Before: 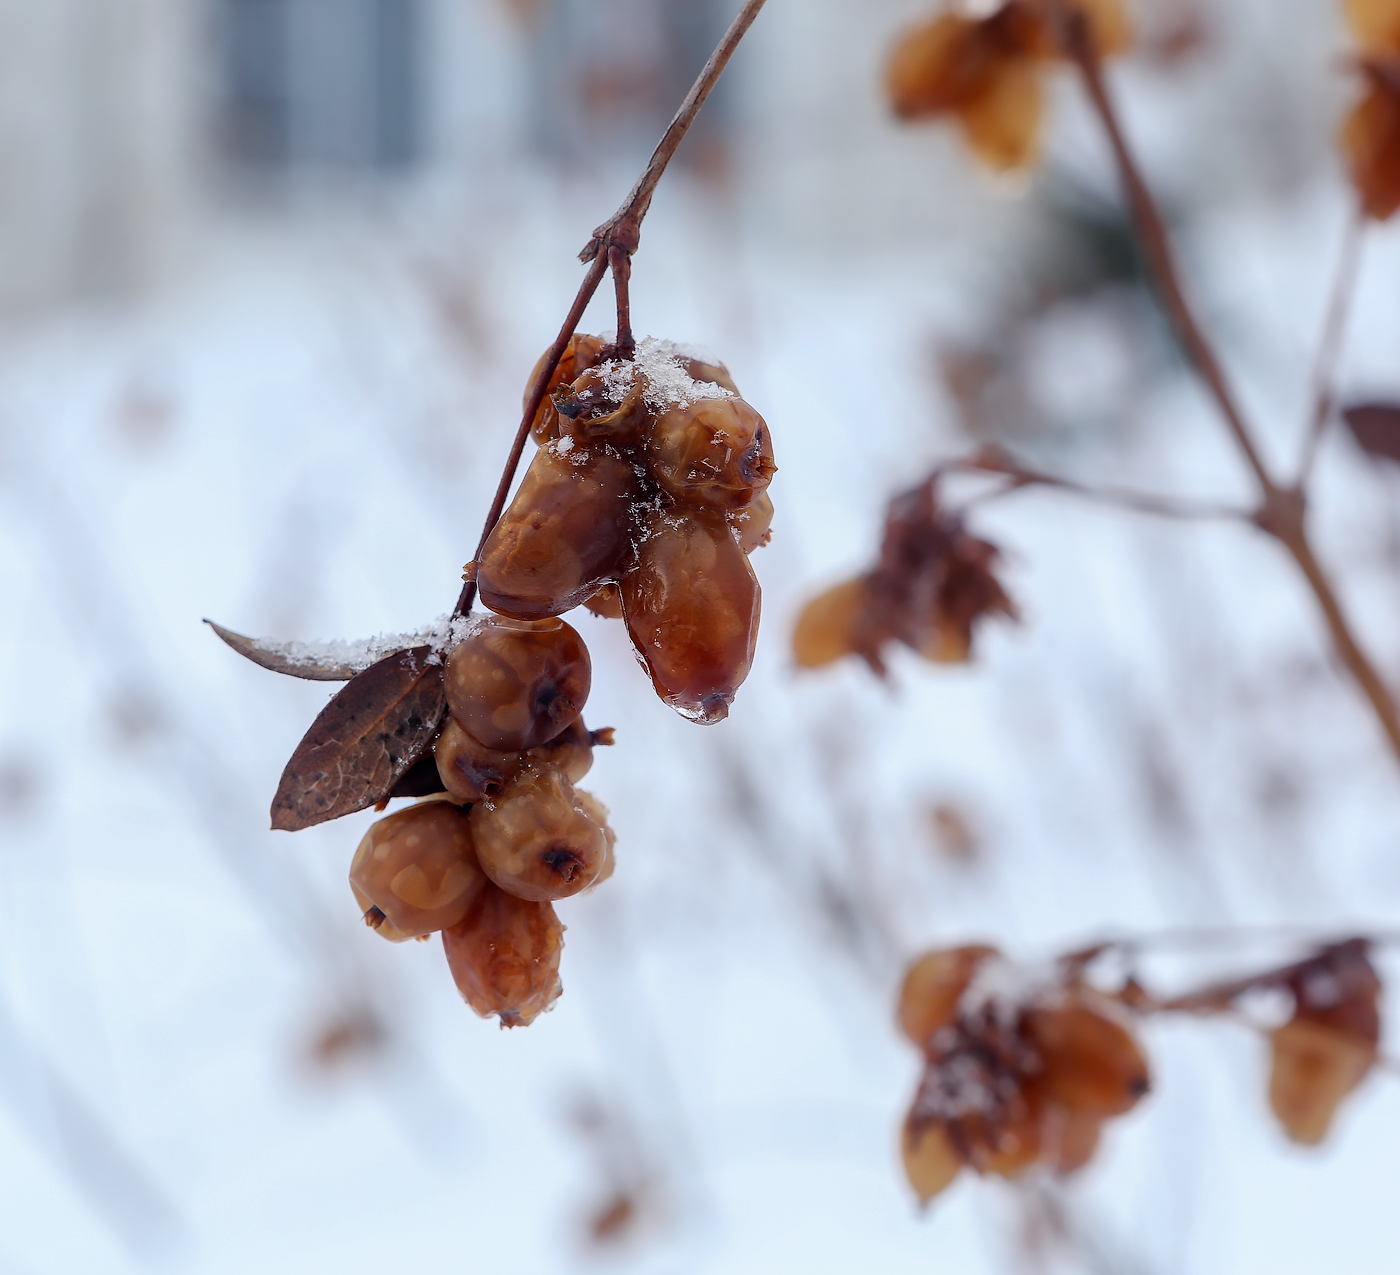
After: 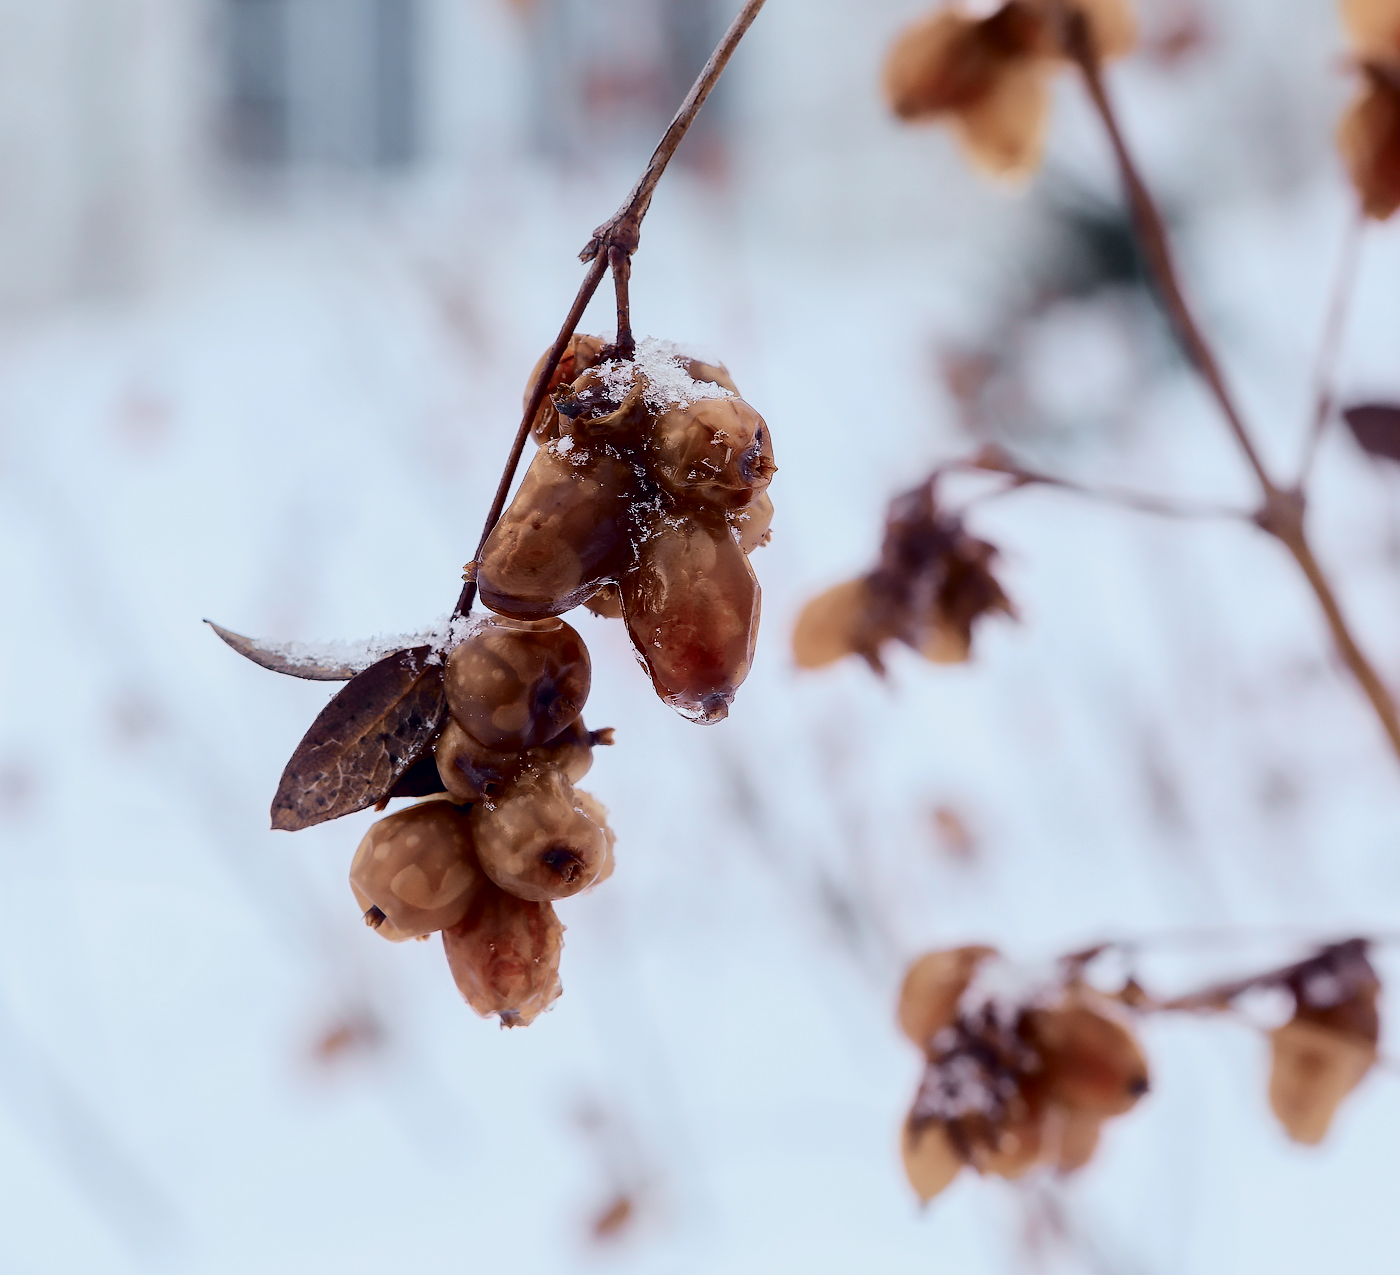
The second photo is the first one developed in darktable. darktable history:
tone curve: curves: ch0 [(0, 0) (0.049, 0.01) (0.154, 0.081) (0.491, 0.56) (0.739, 0.794) (0.992, 0.937)]; ch1 [(0, 0) (0.172, 0.123) (0.317, 0.272) (0.401, 0.422) (0.499, 0.497) (0.531, 0.54) (0.615, 0.603) (0.741, 0.783) (1, 1)]; ch2 [(0, 0) (0.411, 0.424) (0.462, 0.464) (0.502, 0.489) (0.544, 0.551) (0.686, 0.638) (1, 1)], color space Lab, independent channels, preserve colors none
